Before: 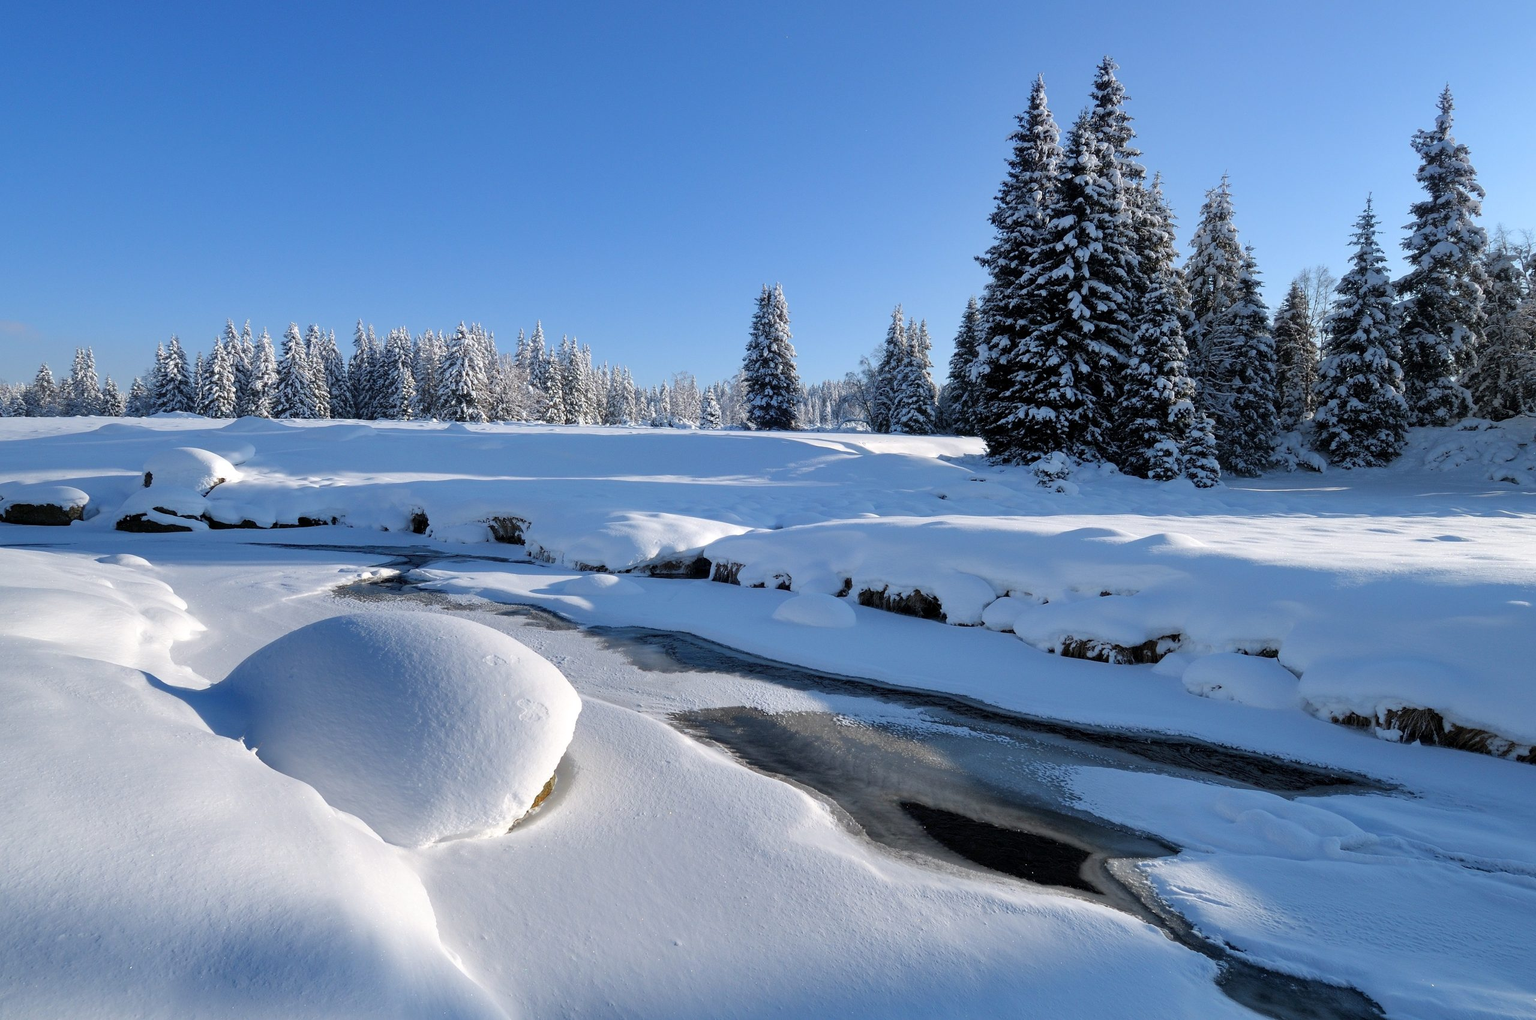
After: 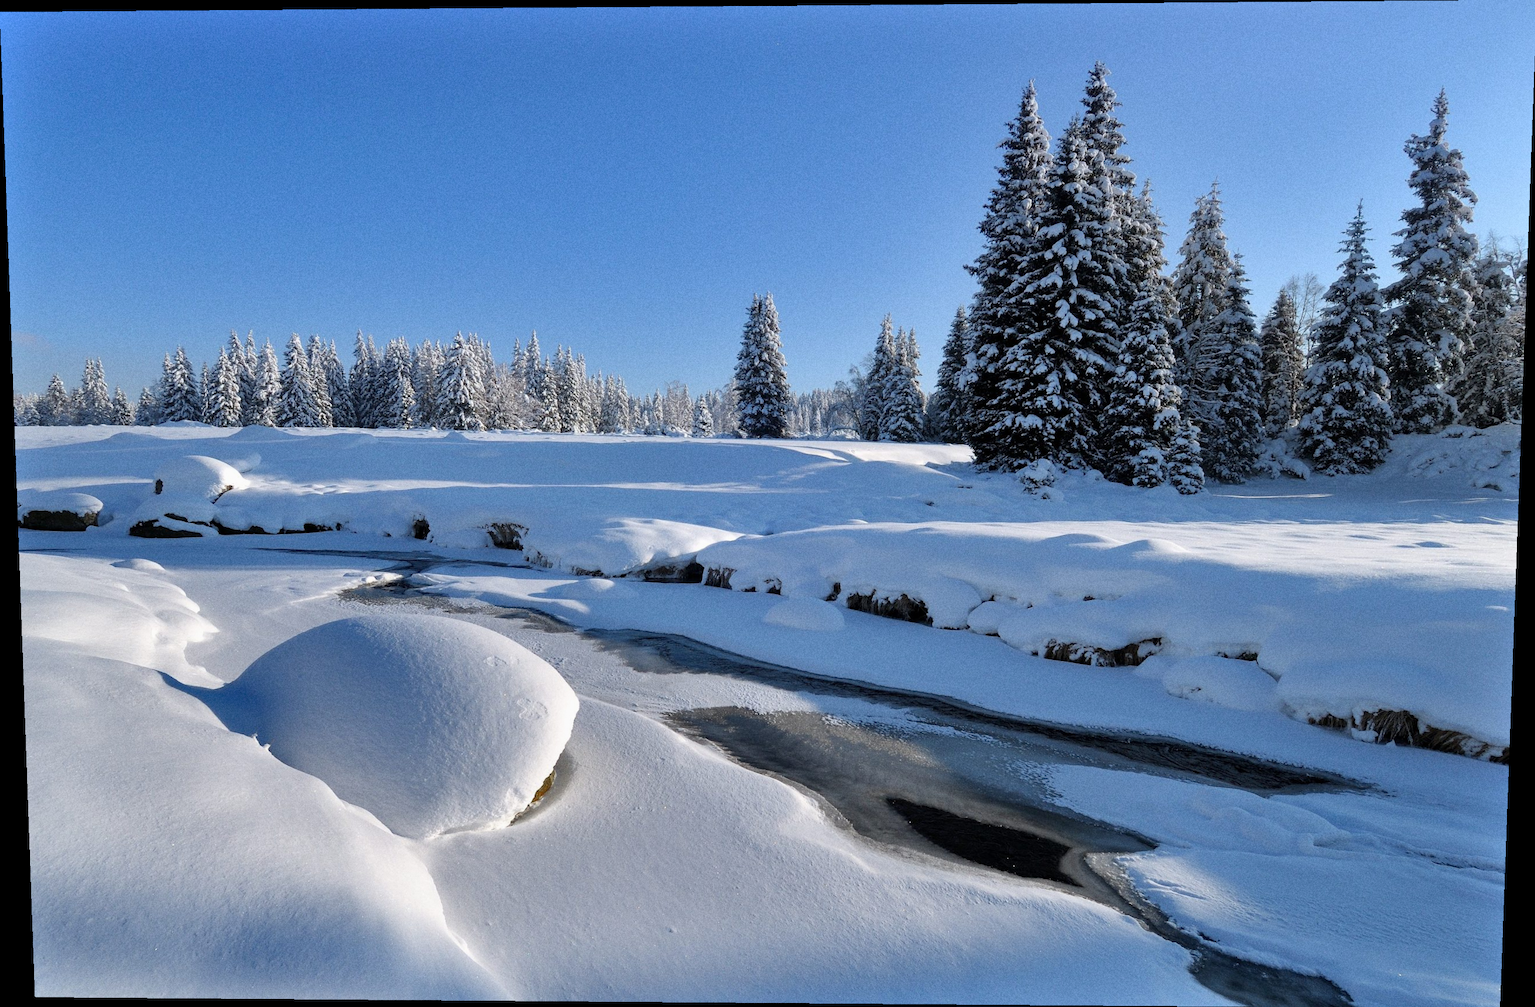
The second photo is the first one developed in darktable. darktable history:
shadows and highlights: shadows 43.71, white point adjustment -1.46, soften with gaussian
grain: on, module defaults
rotate and perspective: lens shift (vertical) 0.048, lens shift (horizontal) -0.024, automatic cropping off
